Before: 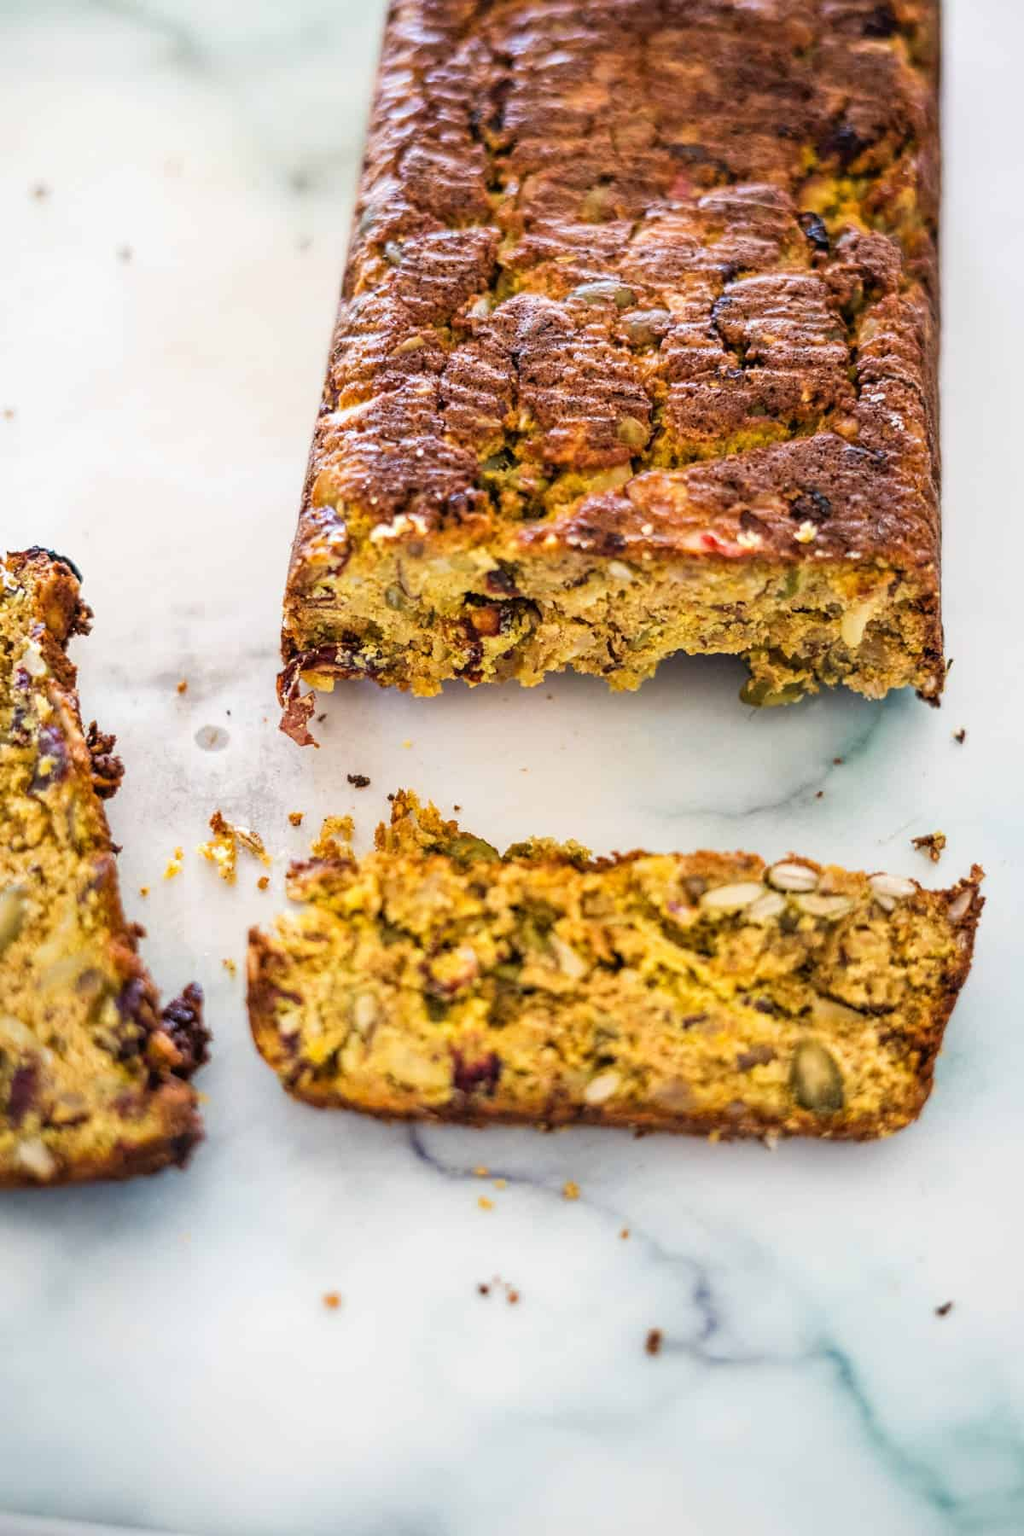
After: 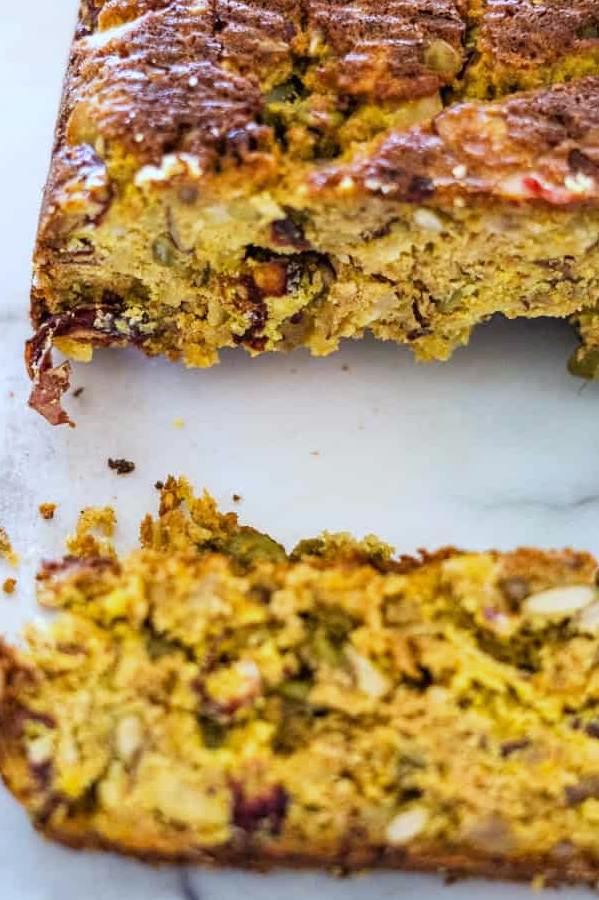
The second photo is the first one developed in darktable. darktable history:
white balance: red 0.924, blue 1.095
crop: left 25%, top 25%, right 25%, bottom 25%
